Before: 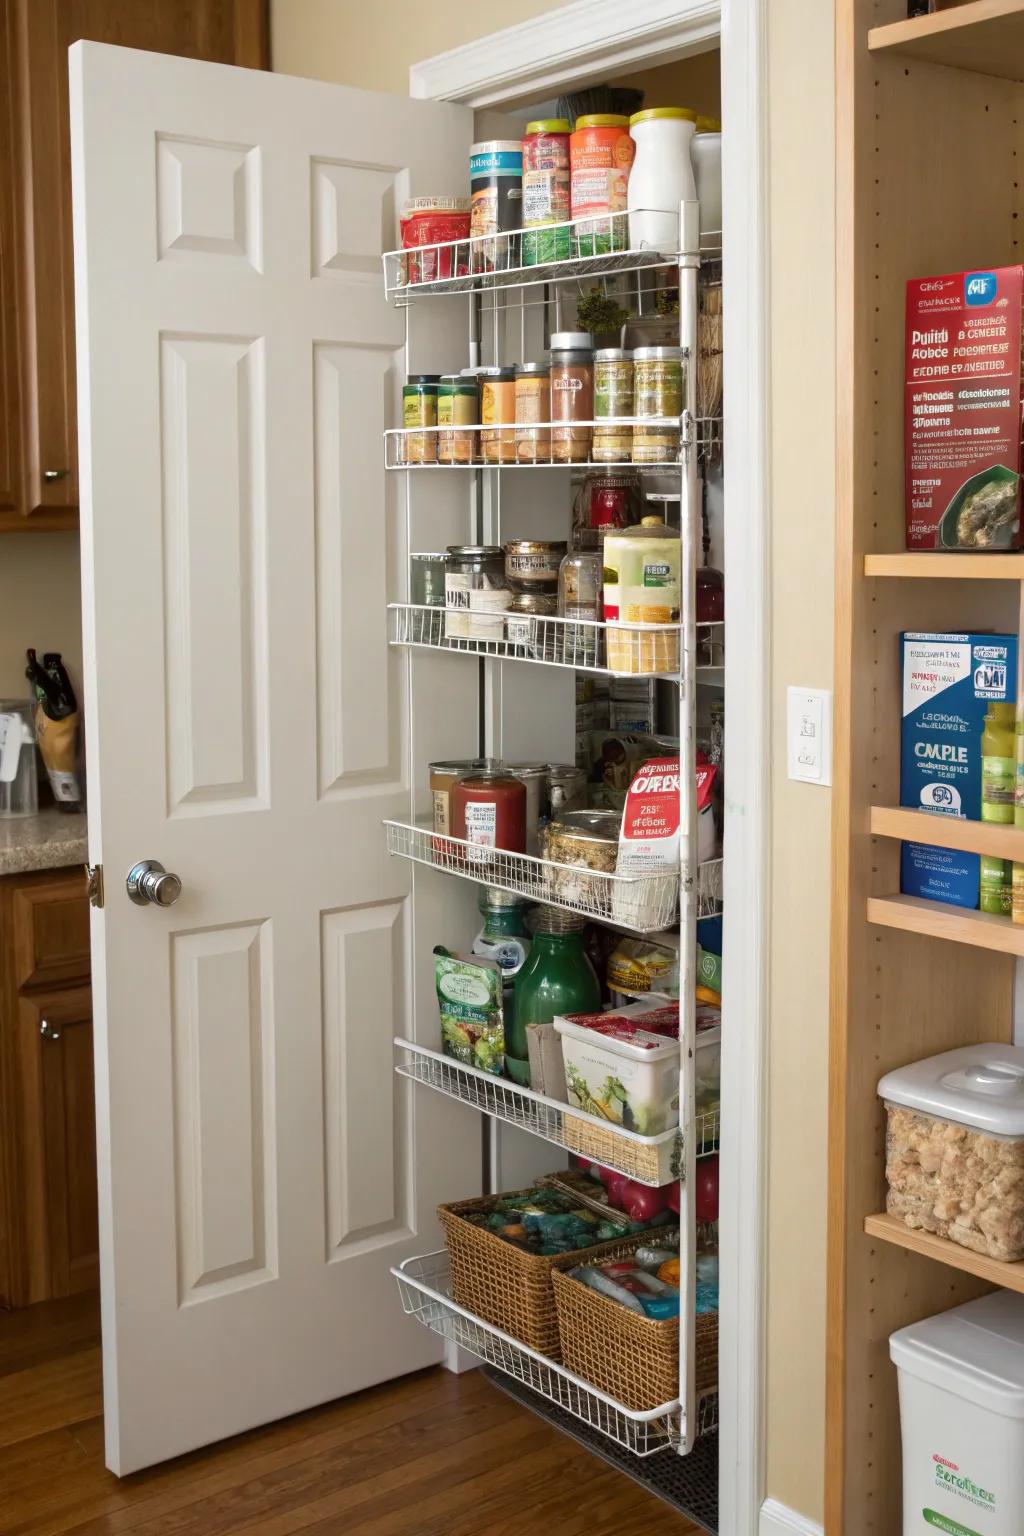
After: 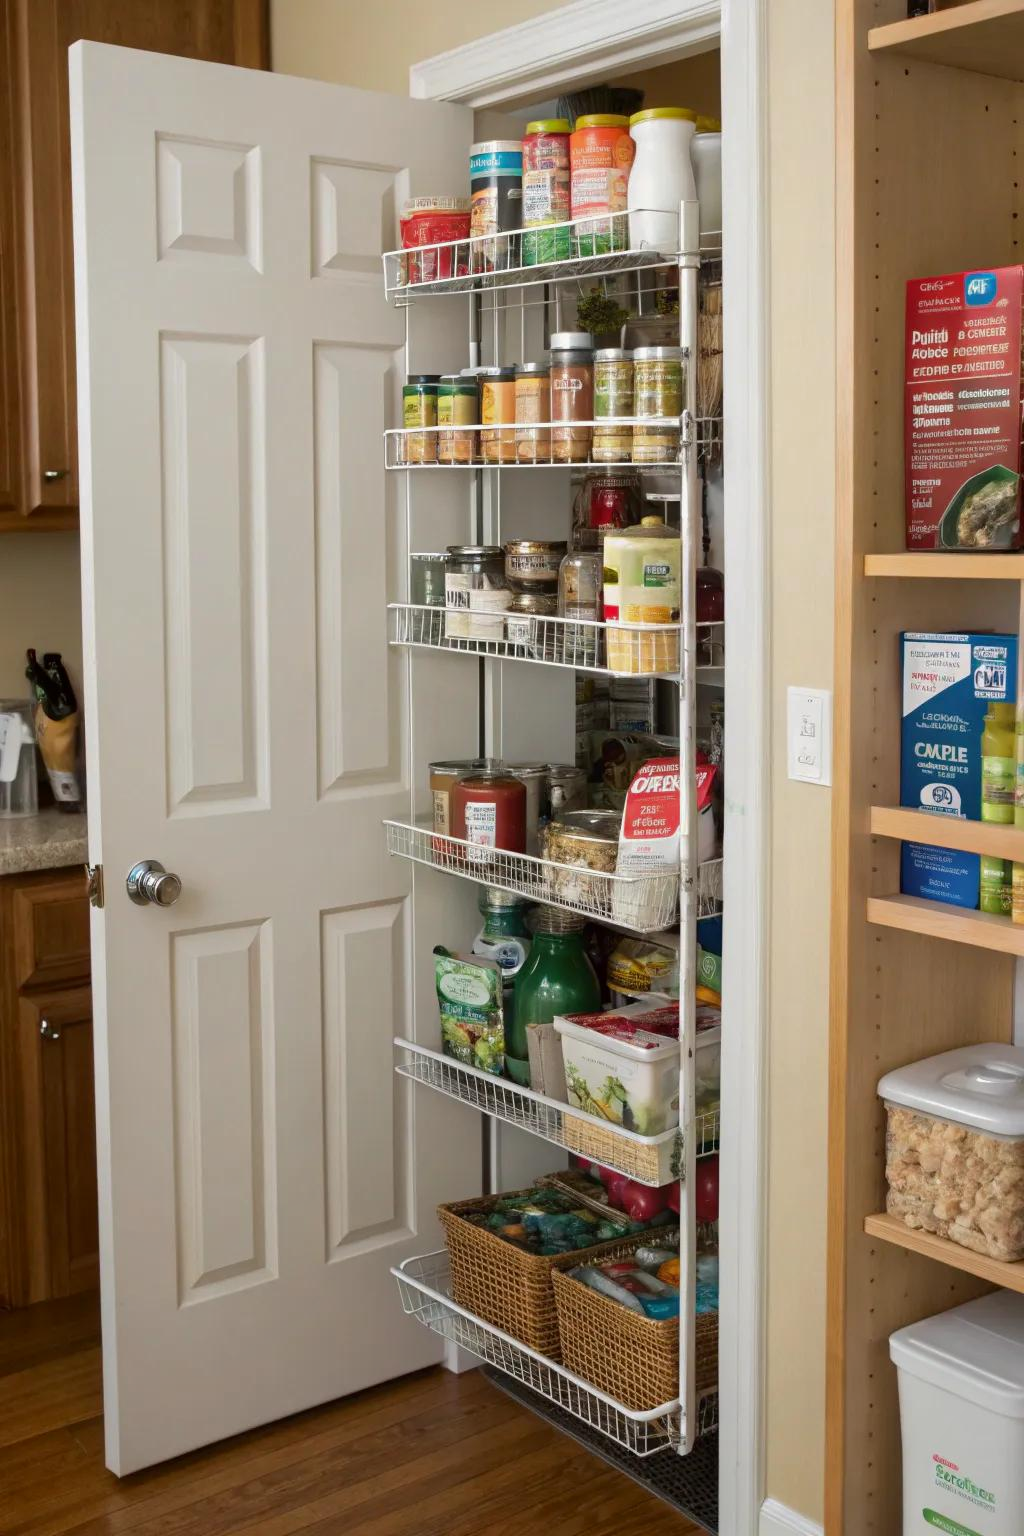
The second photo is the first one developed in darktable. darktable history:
shadows and highlights: shadows -20.13, white point adjustment -1.94, highlights -35.04
